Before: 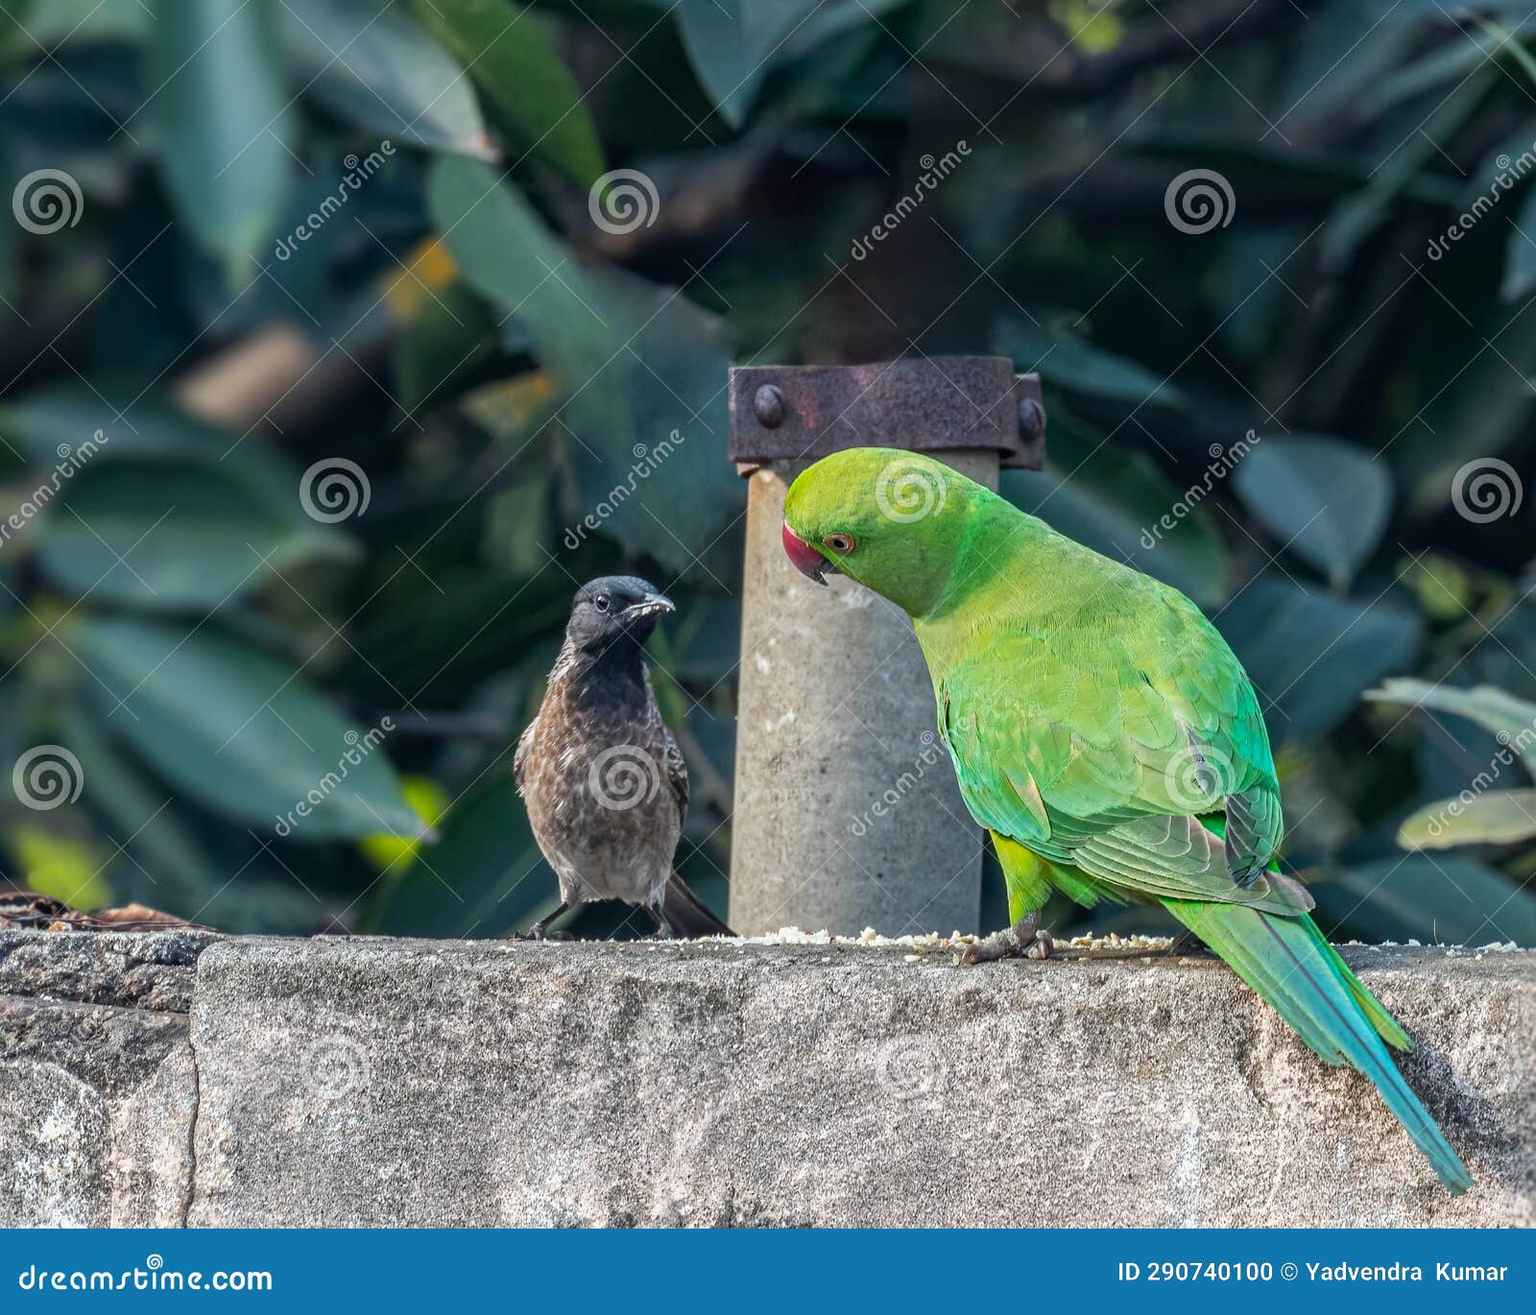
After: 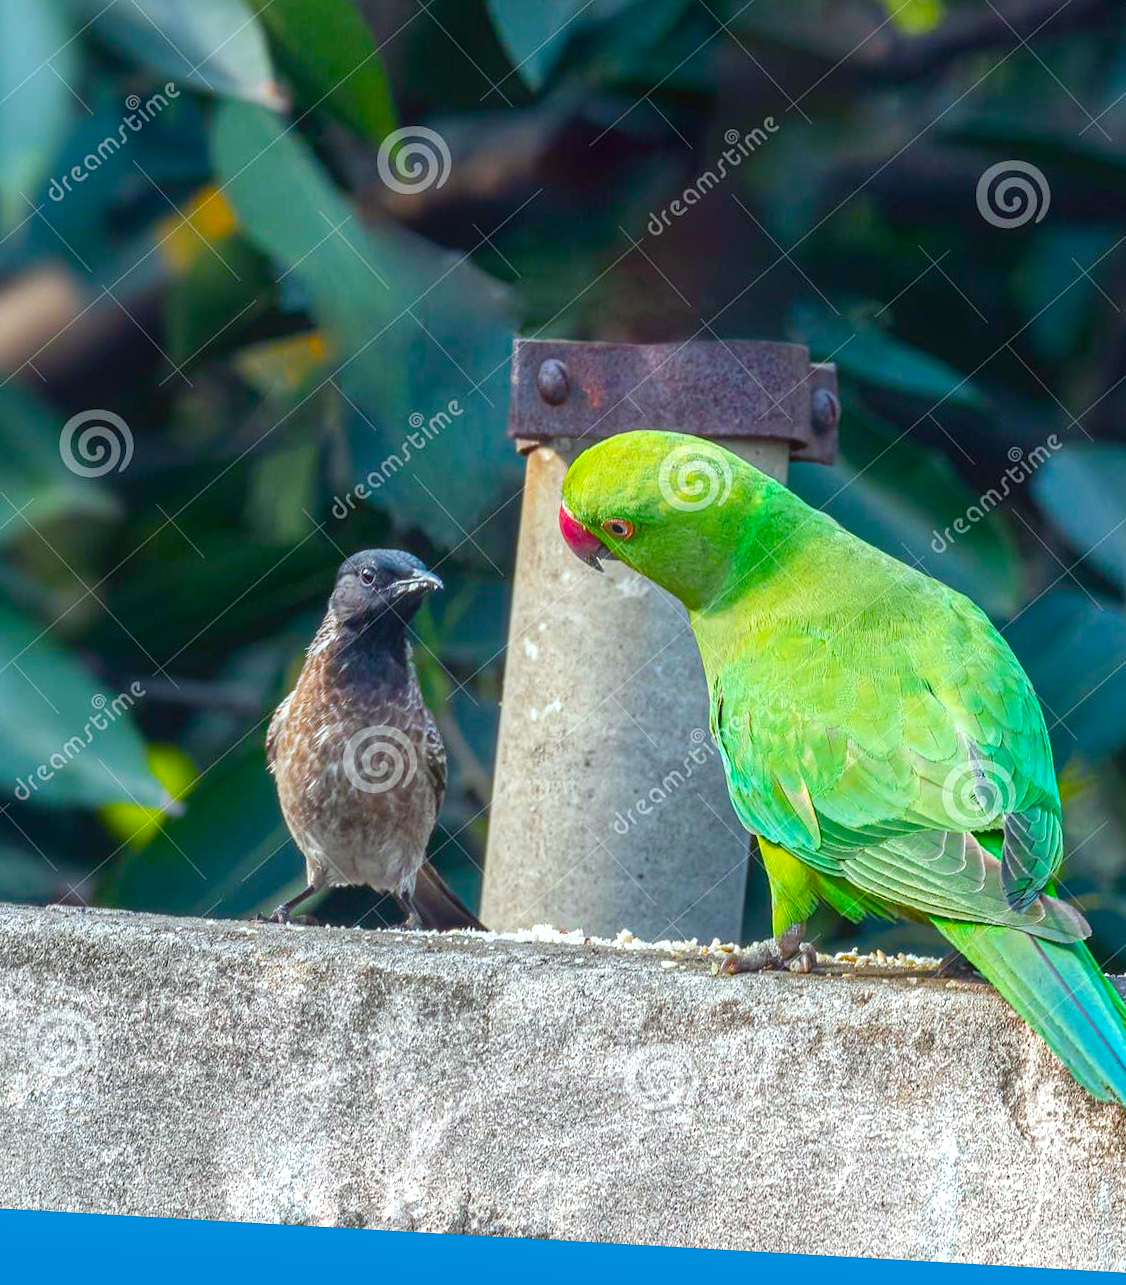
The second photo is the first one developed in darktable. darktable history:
color correction: highlights a* -4.98, highlights b* -3.76, shadows a* 3.83, shadows b* 4.08
crop and rotate: angle -3.27°, left 14.277%, top 0.028%, right 10.766%, bottom 0.028%
color balance rgb: perceptual saturation grading › global saturation 35%, perceptual saturation grading › highlights -25%, perceptual saturation grading › shadows 50%
contrast equalizer: y [[0.5, 0.486, 0.447, 0.446, 0.489, 0.5], [0.5 ×6], [0.5 ×6], [0 ×6], [0 ×6]]
exposure: exposure 0.493 EV, compensate highlight preservation false
